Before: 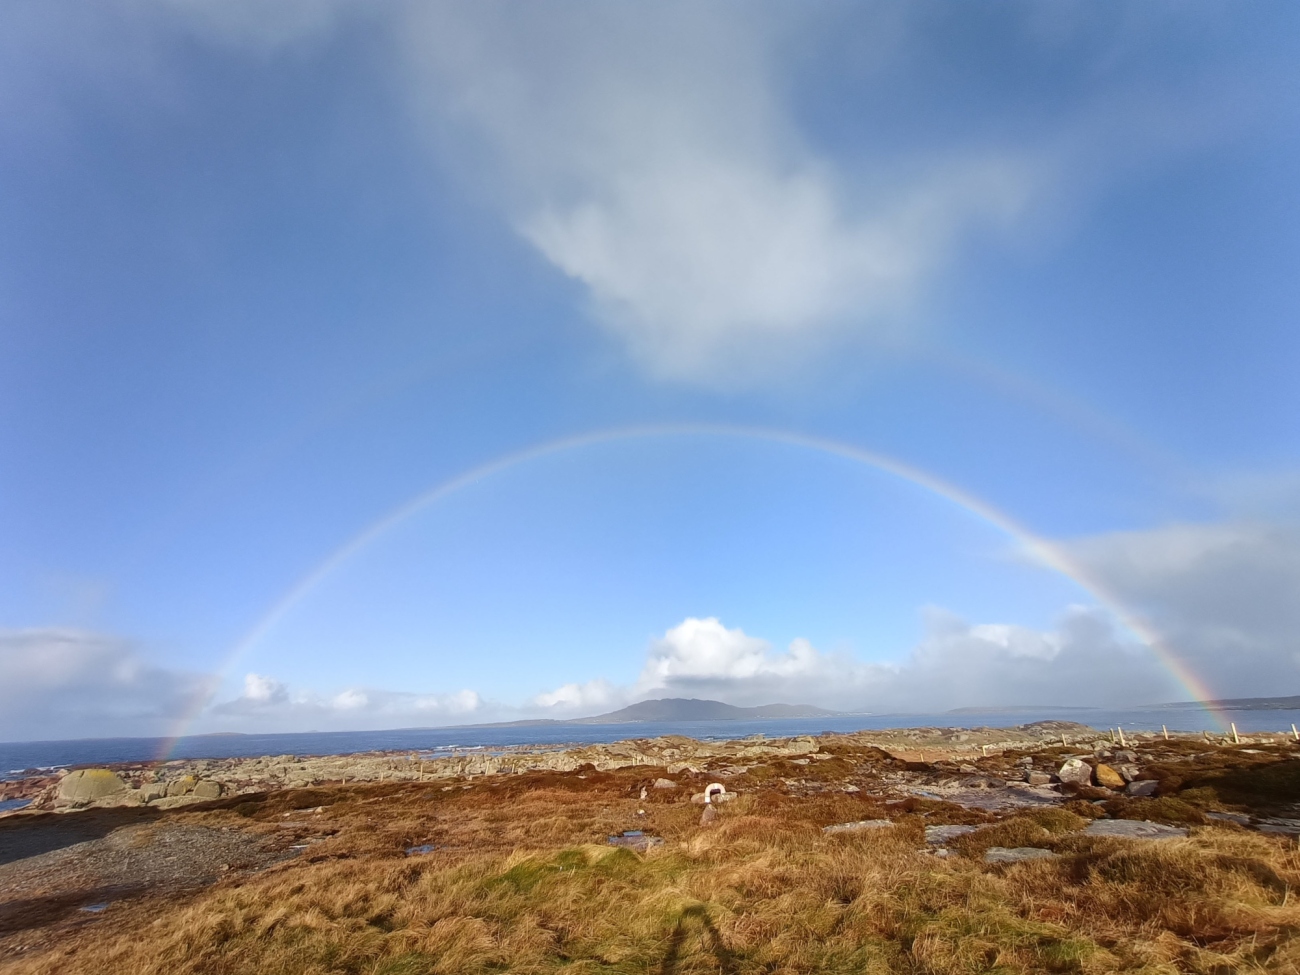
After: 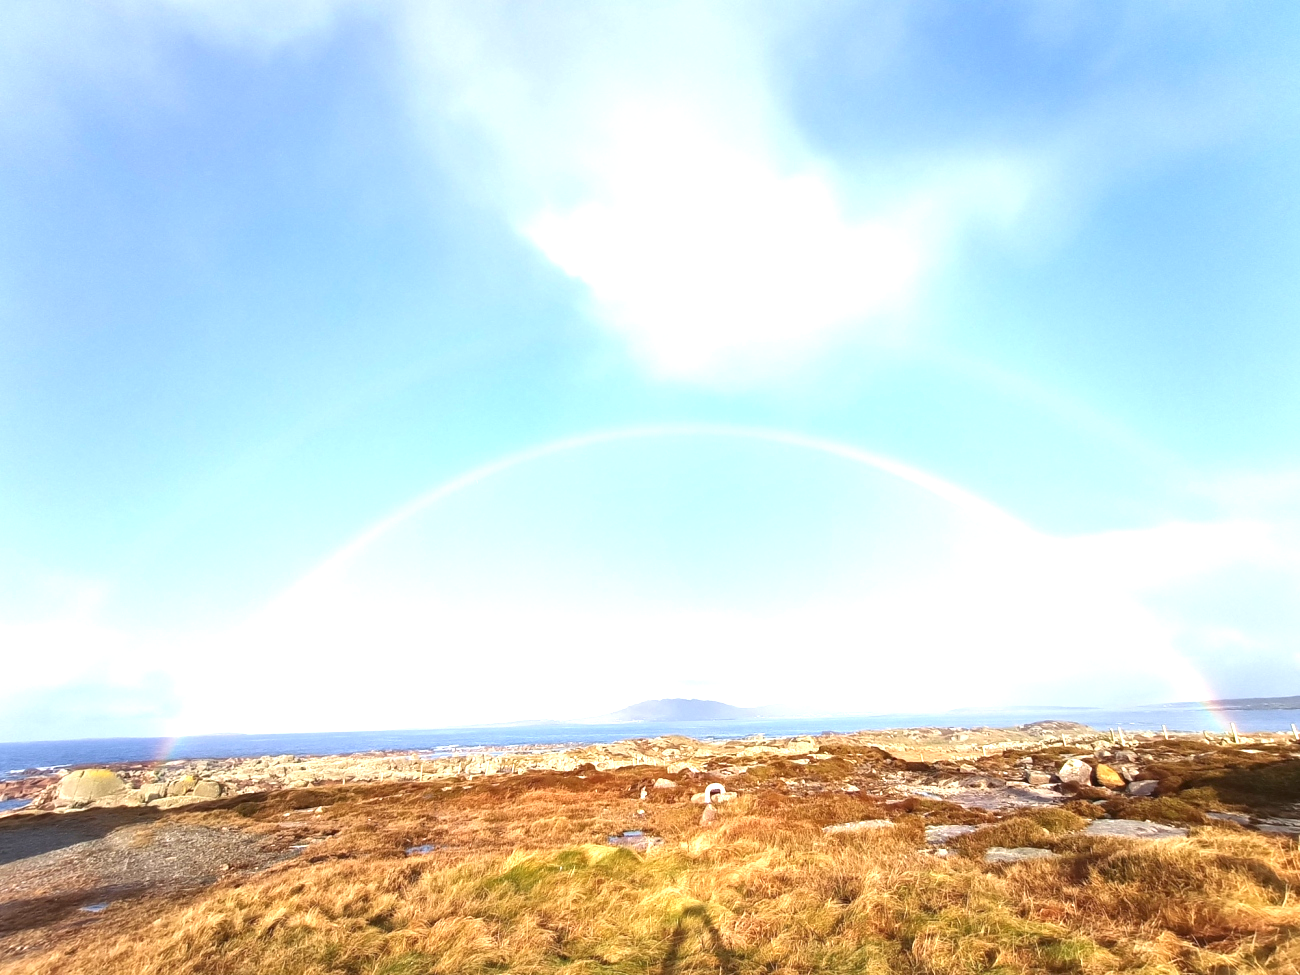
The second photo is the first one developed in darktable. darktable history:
exposure: black level correction 0, exposure 1.461 EV, compensate highlight preservation false
